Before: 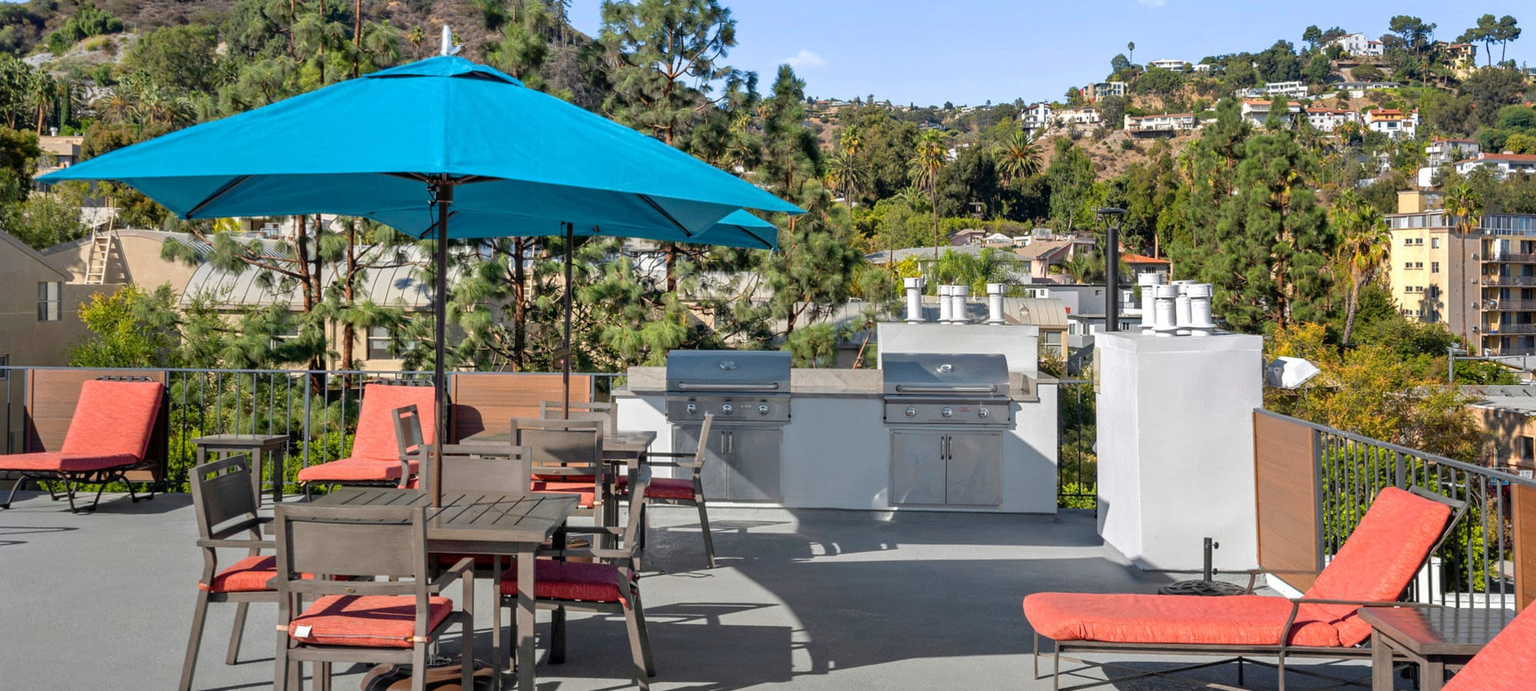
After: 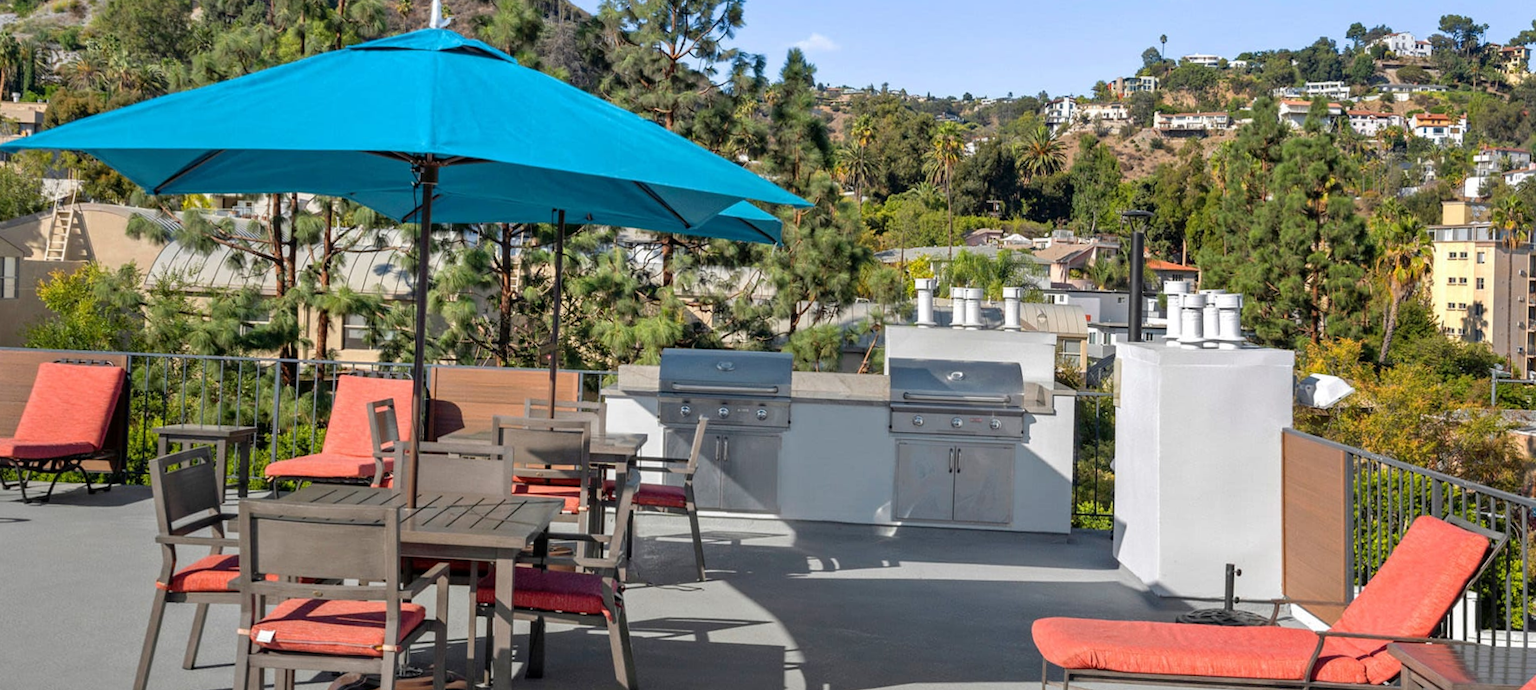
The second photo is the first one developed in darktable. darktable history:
crop and rotate: angle -1.63°
